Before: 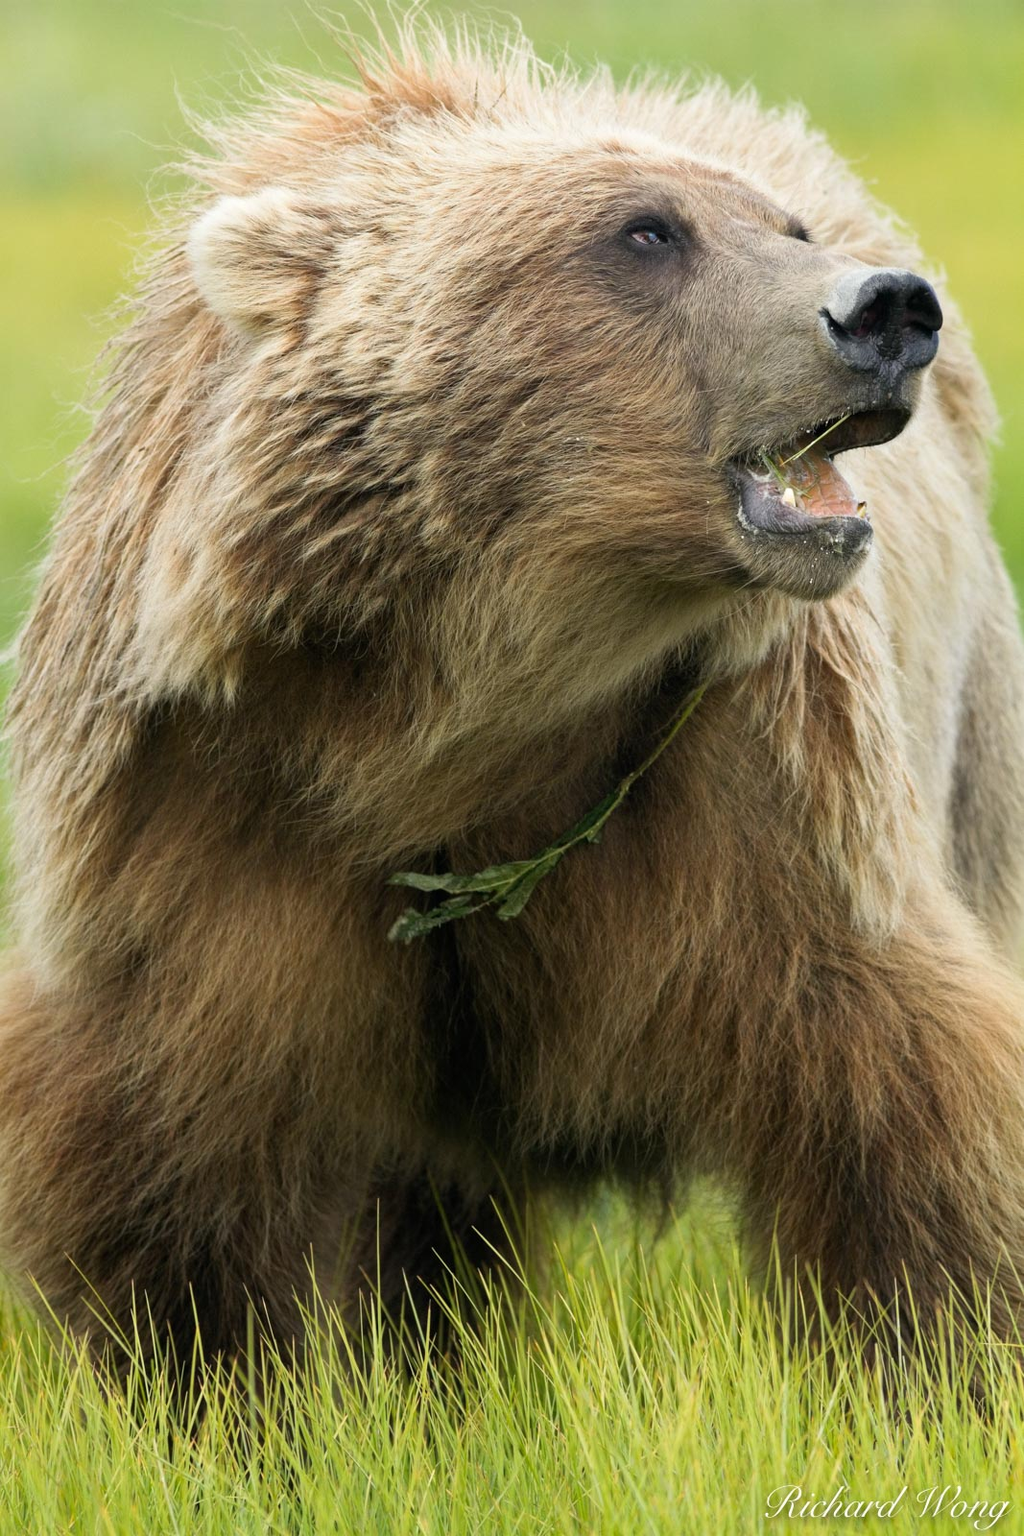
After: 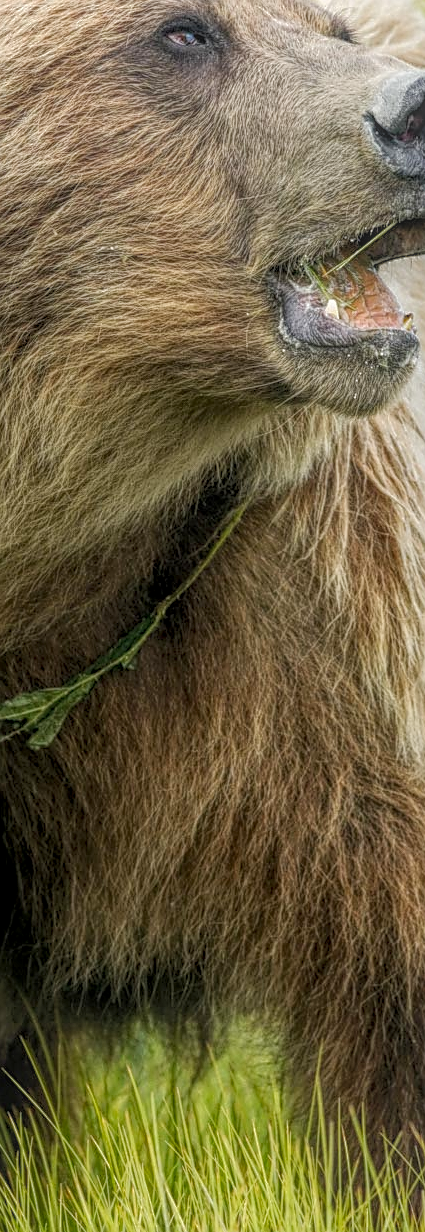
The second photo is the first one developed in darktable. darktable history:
tone curve: curves: ch0 [(0, 0) (0.641, 0.691) (1, 1)], preserve colors none
sharpen: on, module defaults
crop: left 45.942%, top 13.079%, right 14.224%, bottom 9.899%
local contrast: highlights 20%, shadows 24%, detail 201%, midtone range 0.2
